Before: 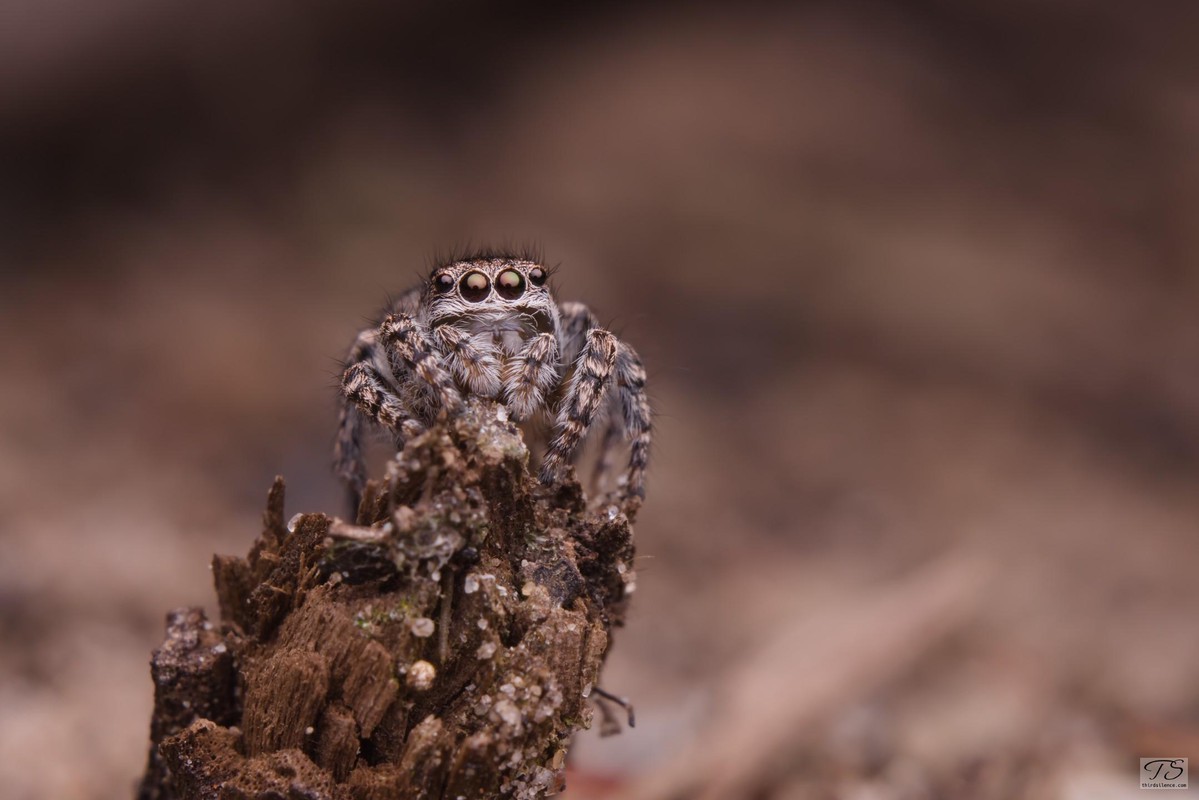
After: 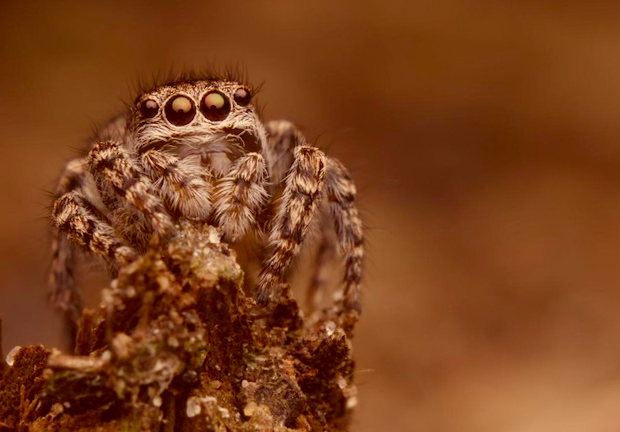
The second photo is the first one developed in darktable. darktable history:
rotate and perspective: rotation -3.18°, automatic cropping off
crop: left 25%, top 25%, right 25%, bottom 25%
color correction: highlights a* 1.12, highlights b* 24.26, shadows a* 15.58, shadows b* 24.26
color balance rgb: perceptual saturation grading › global saturation 20%, perceptual saturation grading › highlights -25%, perceptual saturation grading › shadows 25%
